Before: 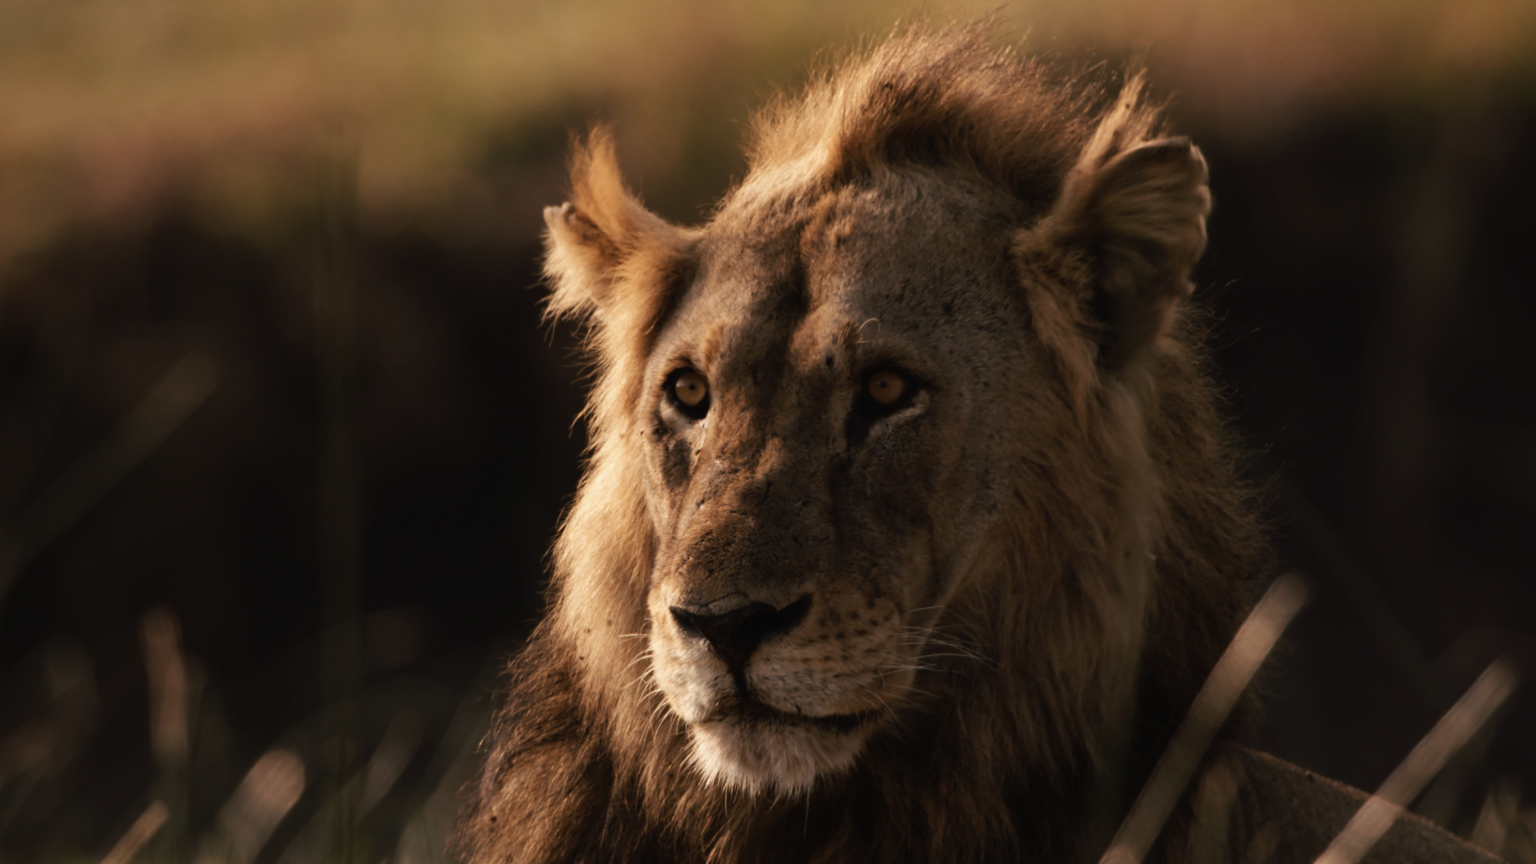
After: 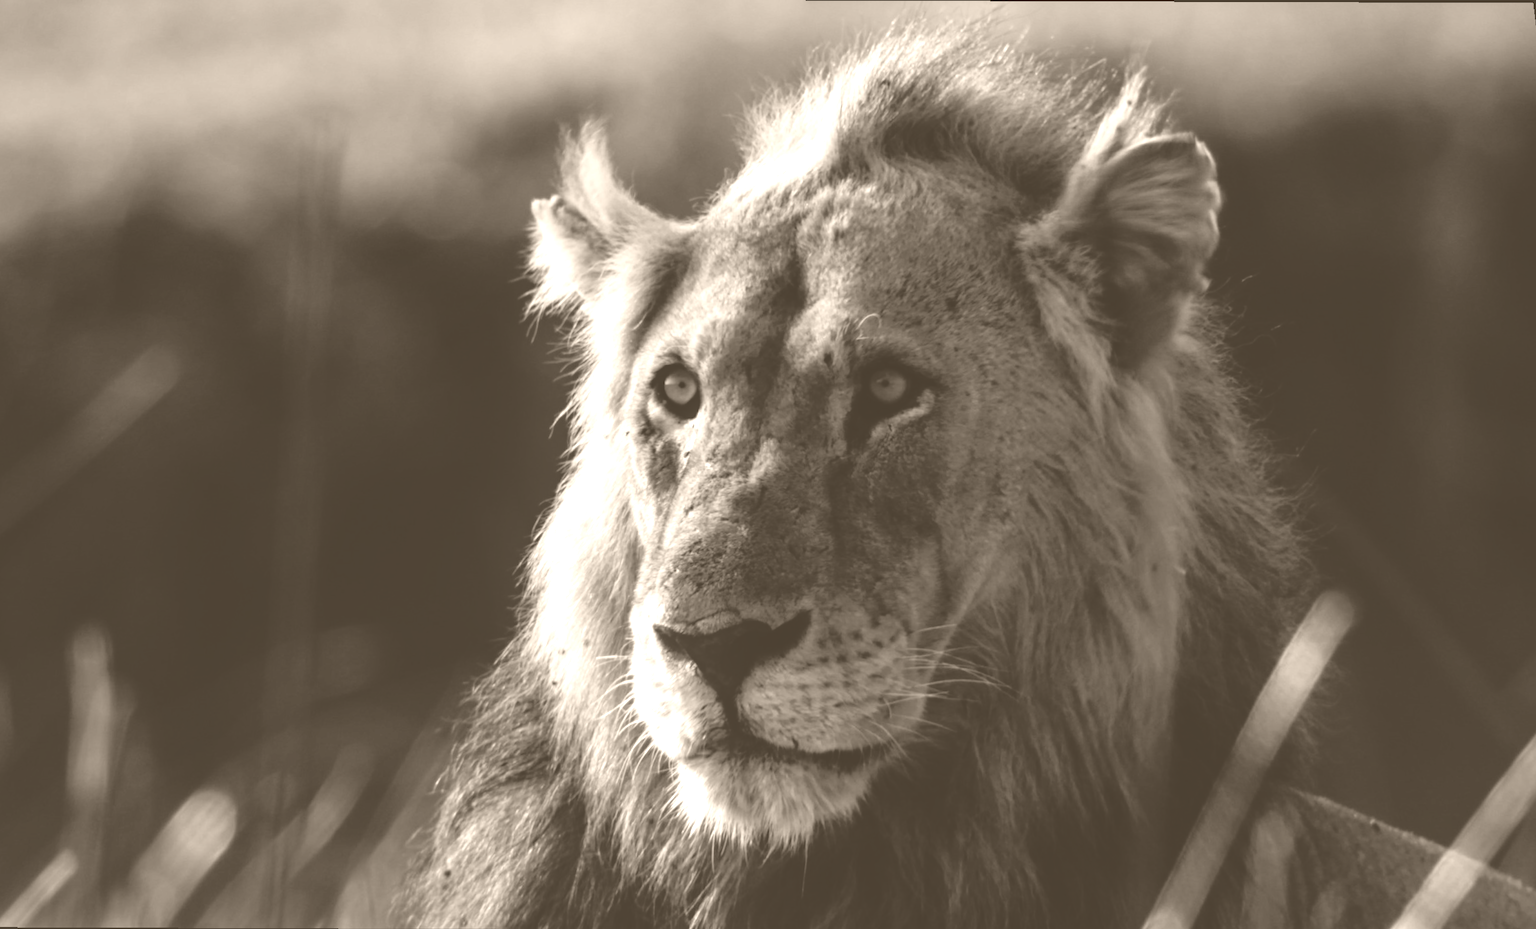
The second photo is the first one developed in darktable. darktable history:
local contrast: on, module defaults
color correction: highlights a* -11.71, highlights b* -15.58
colorize: hue 34.49°, saturation 35.33%, source mix 100%, version 1
rotate and perspective: rotation 0.215°, lens shift (vertical) -0.139, crop left 0.069, crop right 0.939, crop top 0.002, crop bottom 0.996
